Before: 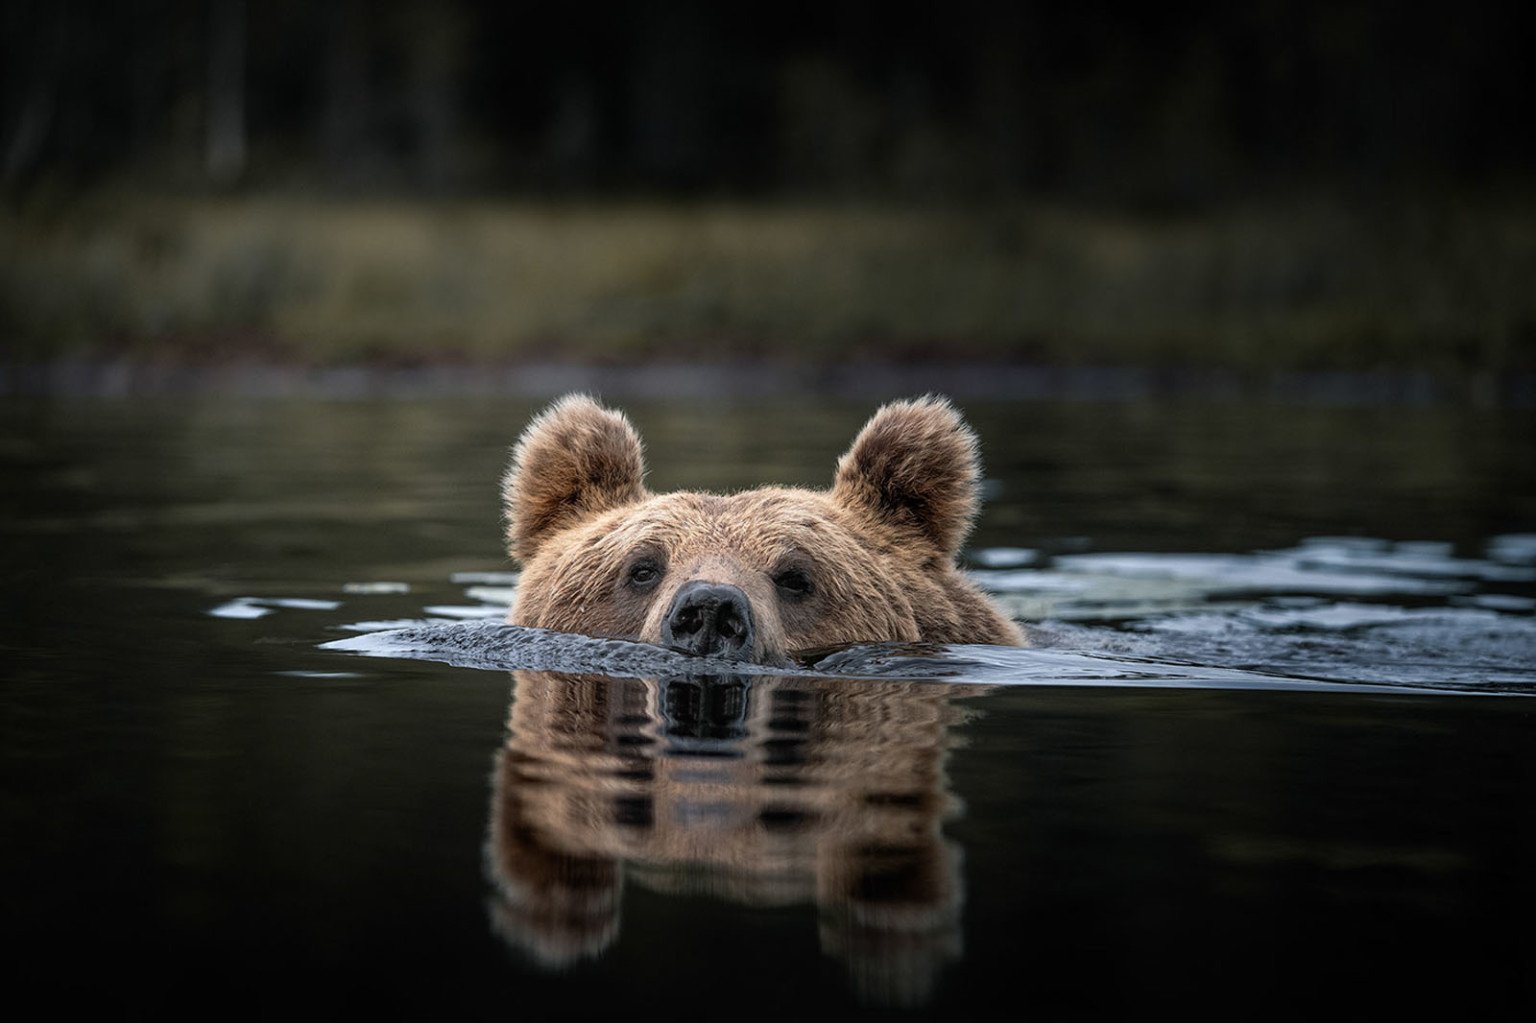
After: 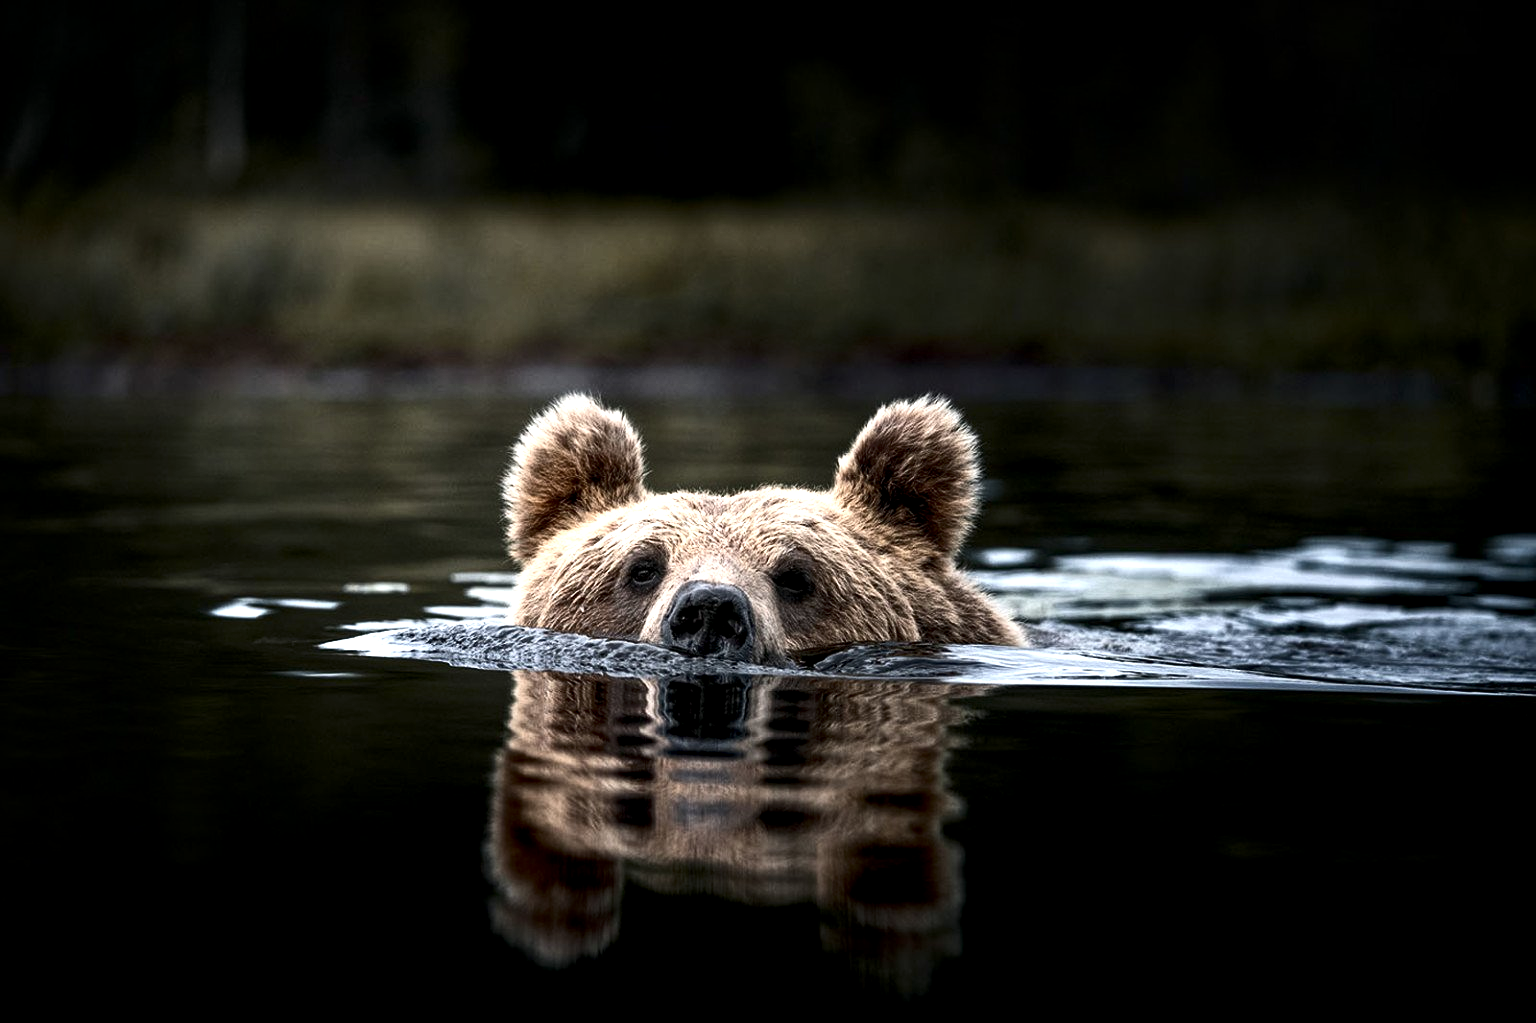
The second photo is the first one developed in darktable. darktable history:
local contrast: highlights 159%, shadows 128%, detail 139%, midtone range 0.257
contrast brightness saturation: contrast 0.284
